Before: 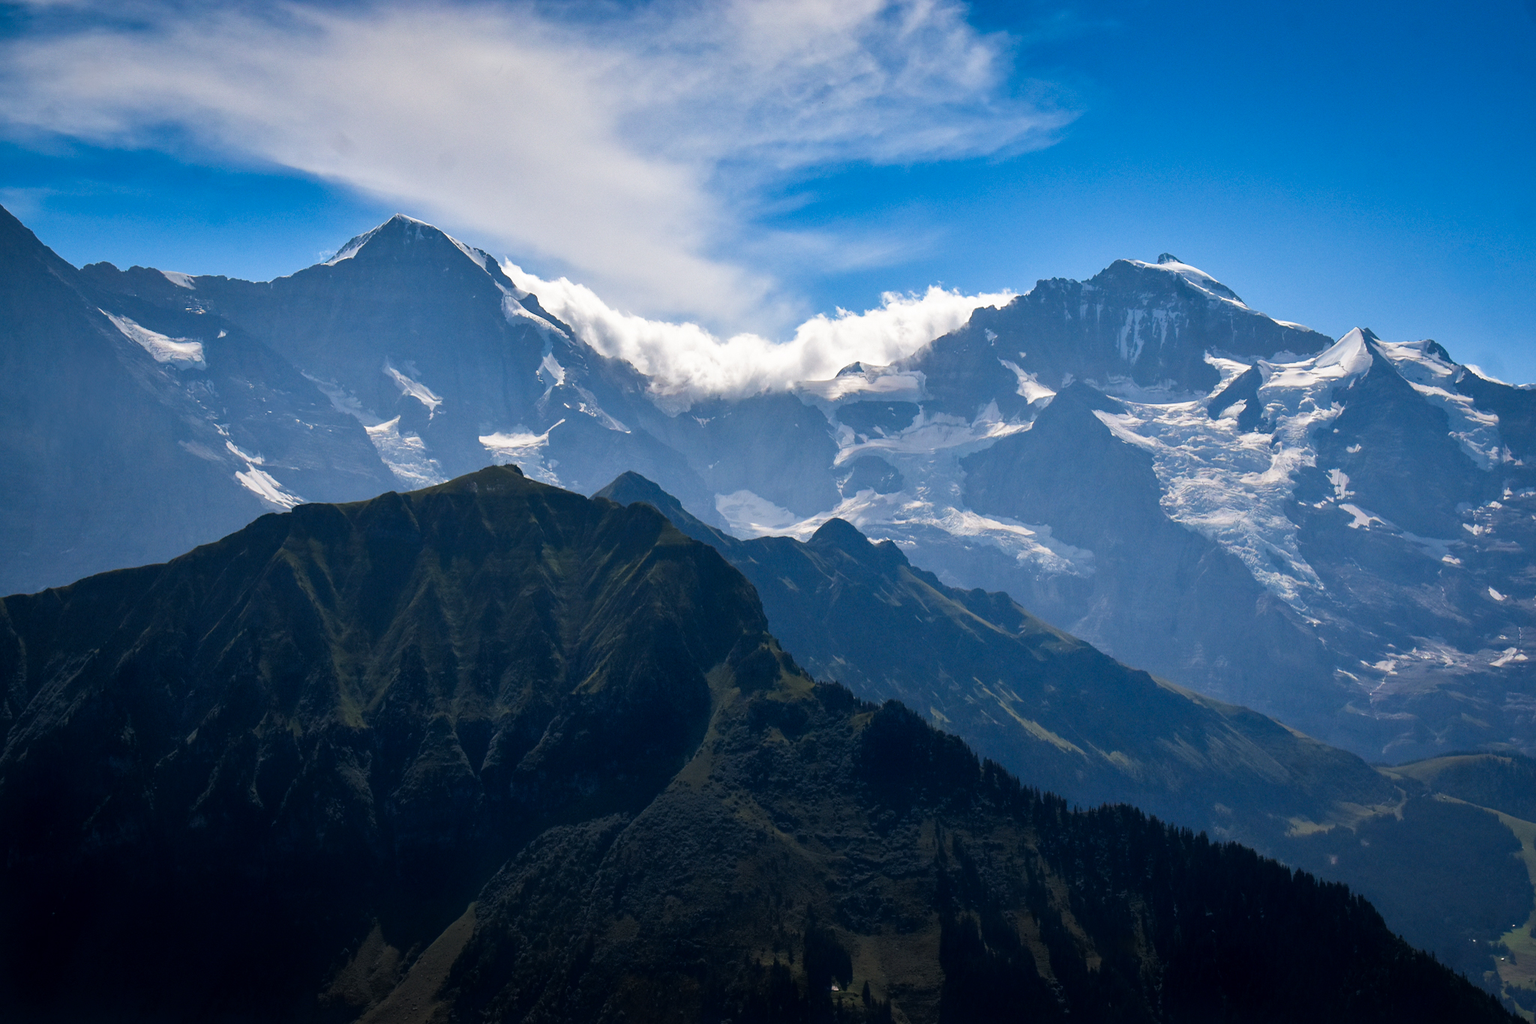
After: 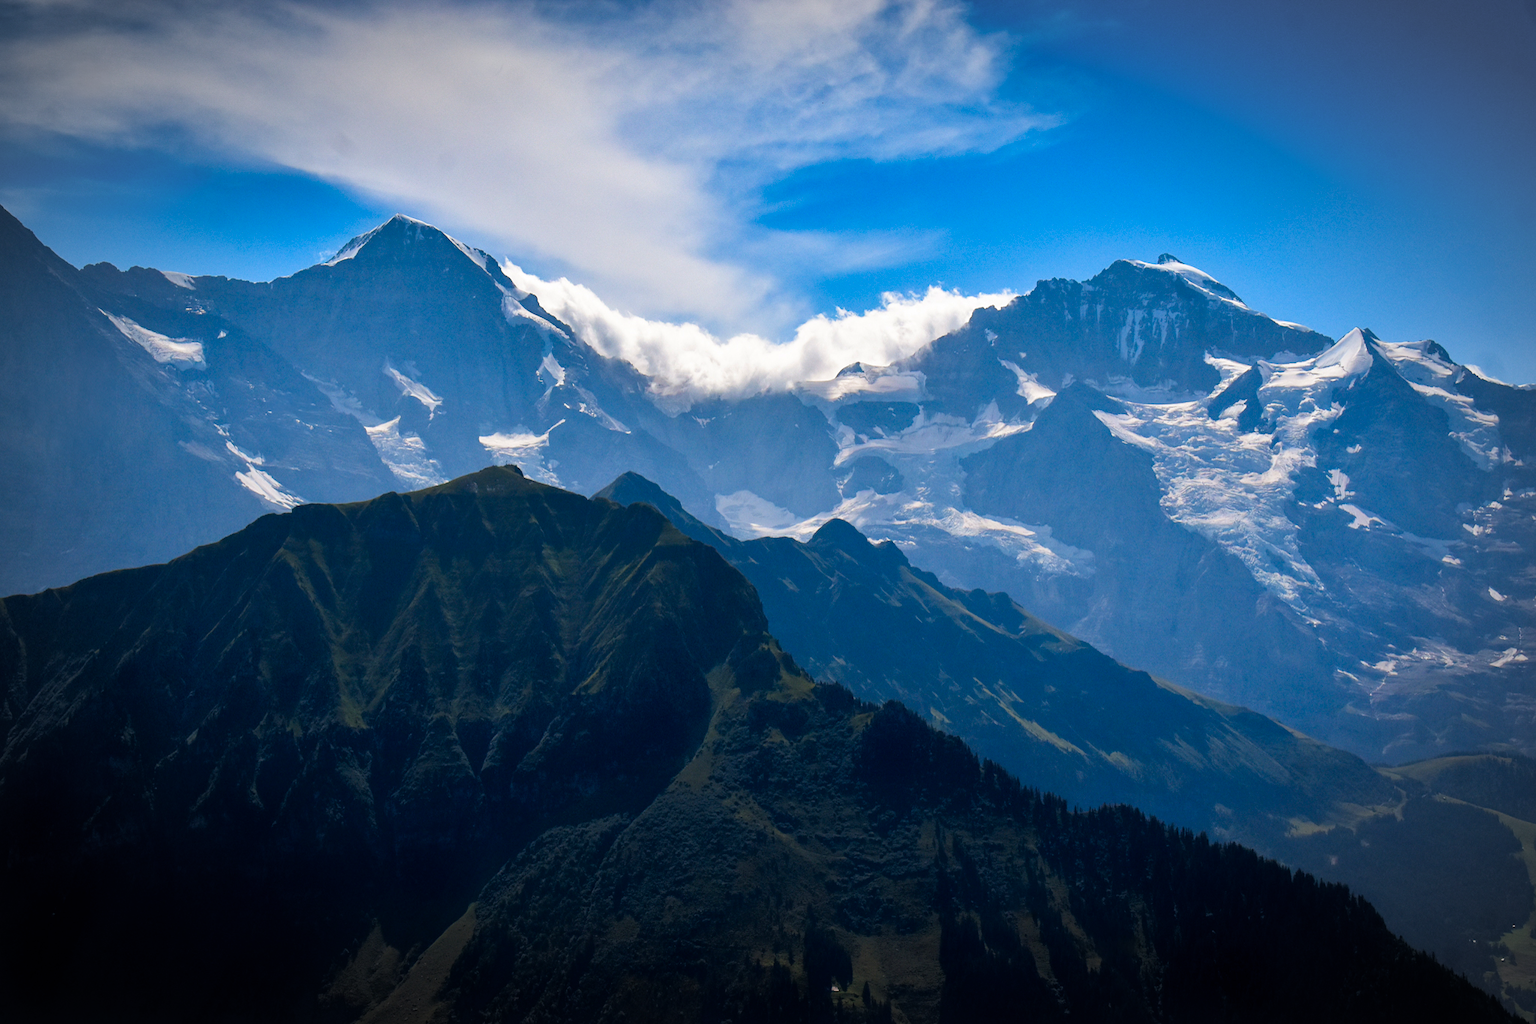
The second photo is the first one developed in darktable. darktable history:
color balance rgb: perceptual saturation grading › global saturation 20%, global vibrance 20%
vignetting: automatic ratio true
